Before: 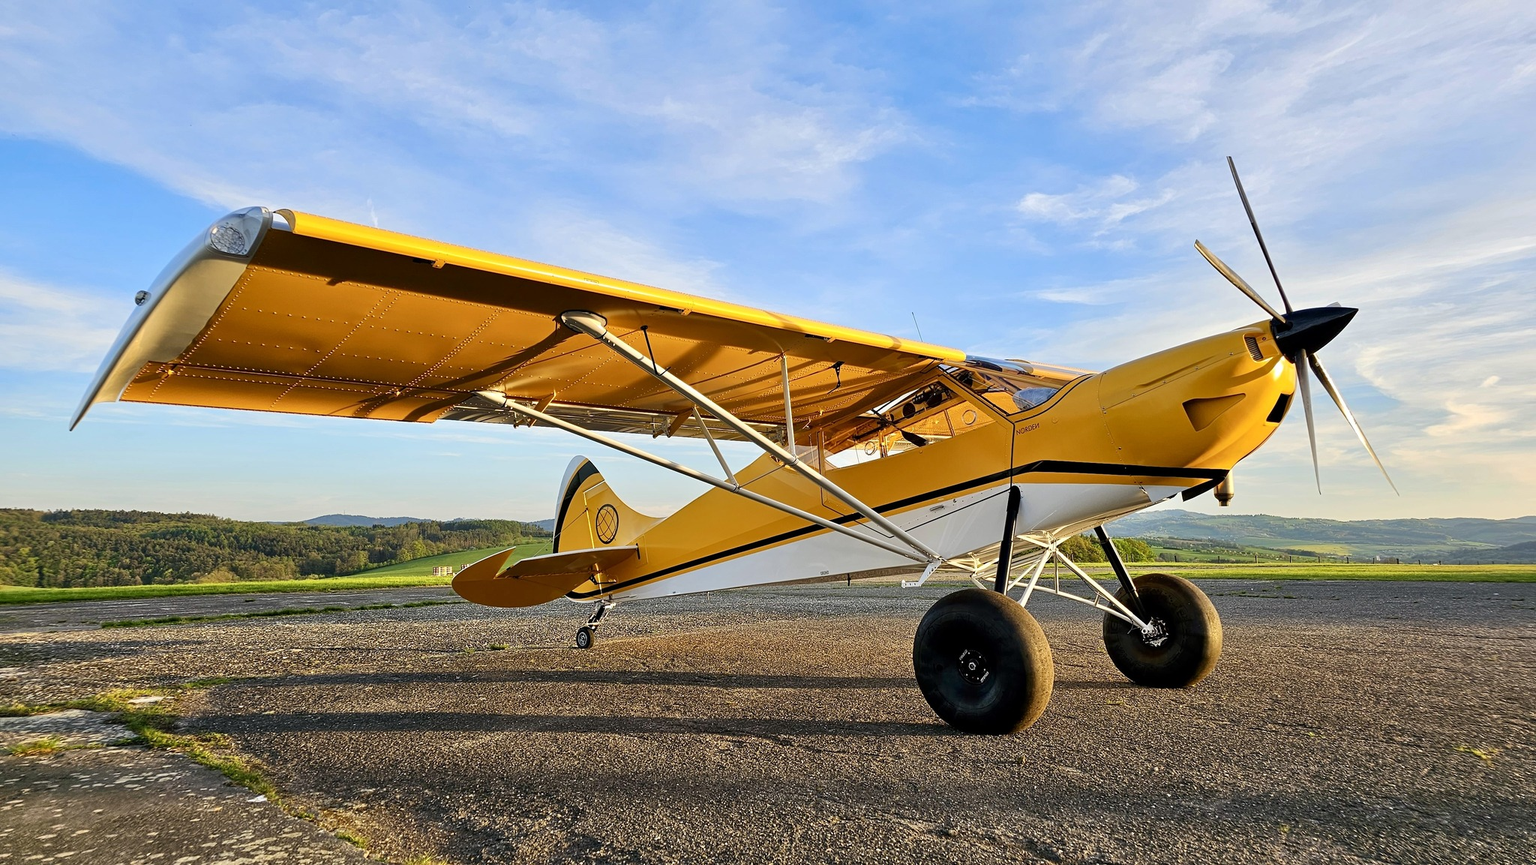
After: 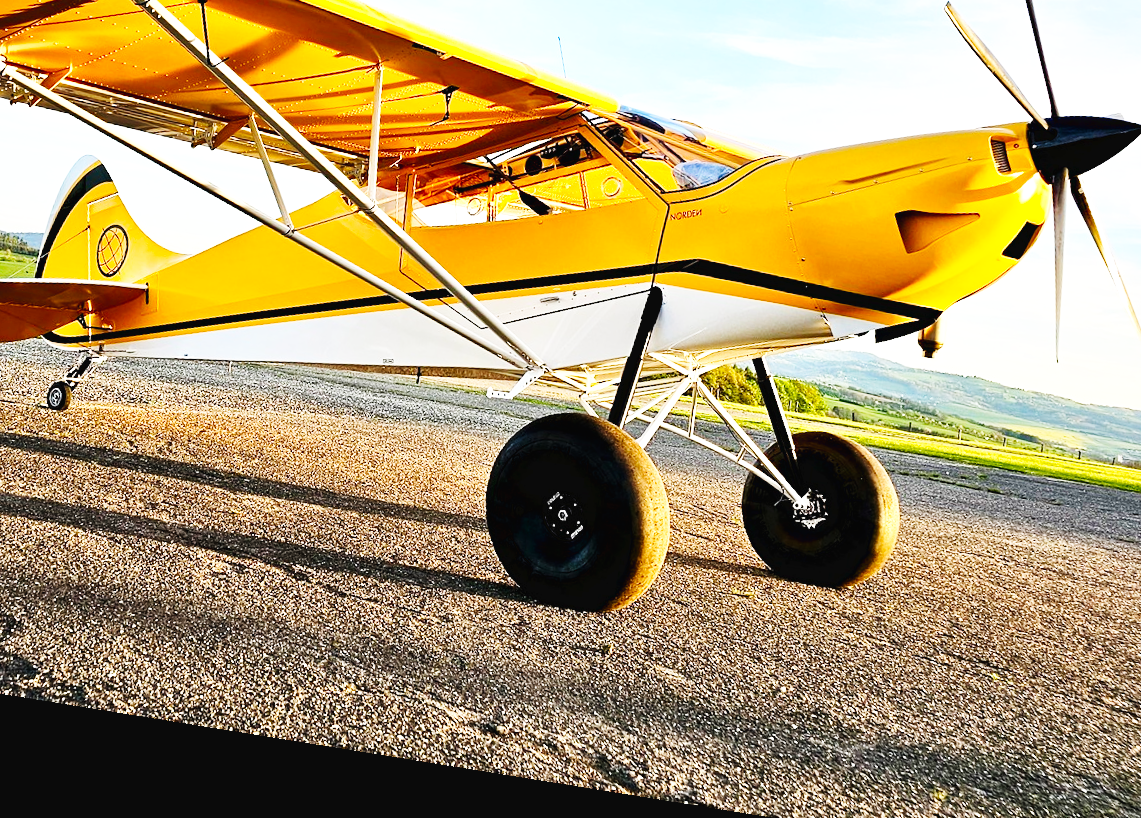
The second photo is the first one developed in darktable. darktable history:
tone equalizer: -8 EV -0.417 EV, -7 EV -0.389 EV, -6 EV -0.333 EV, -5 EV -0.222 EV, -3 EV 0.222 EV, -2 EV 0.333 EV, -1 EV 0.389 EV, +0 EV 0.417 EV, edges refinement/feathering 500, mask exposure compensation -1.57 EV, preserve details no
haze removal: compatibility mode true, adaptive false
base curve: curves: ch0 [(0, 0.003) (0.001, 0.002) (0.006, 0.004) (0.02, 0.022) (0.048, 0.086) (0.094, 0.234) (0.162, 0.431) (0.258, 0.629) (0.385, 0.8) (0.548, 0.918) (0.751, 0.988) (1, 1)], preserve colors none
rotate and perspective: rotation 9.12°, automatic cropping off
crop: left 34.479%, top 38.822%, right 13.718%, bottom 5.172%
levels: levels [0, 0.498, 1]
